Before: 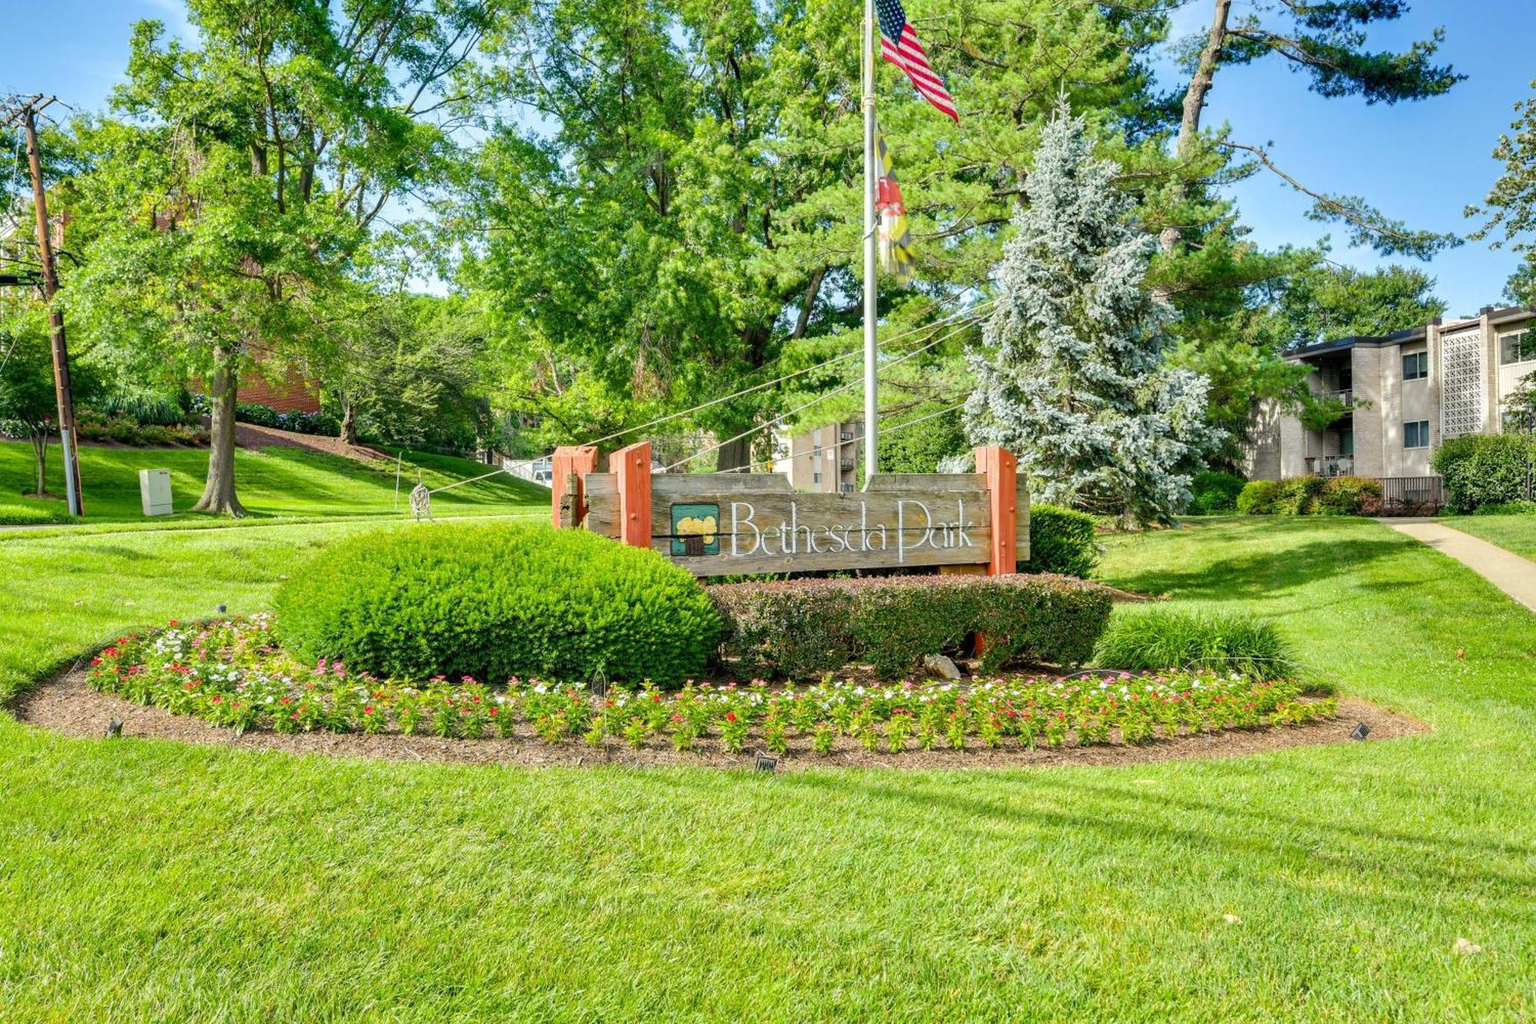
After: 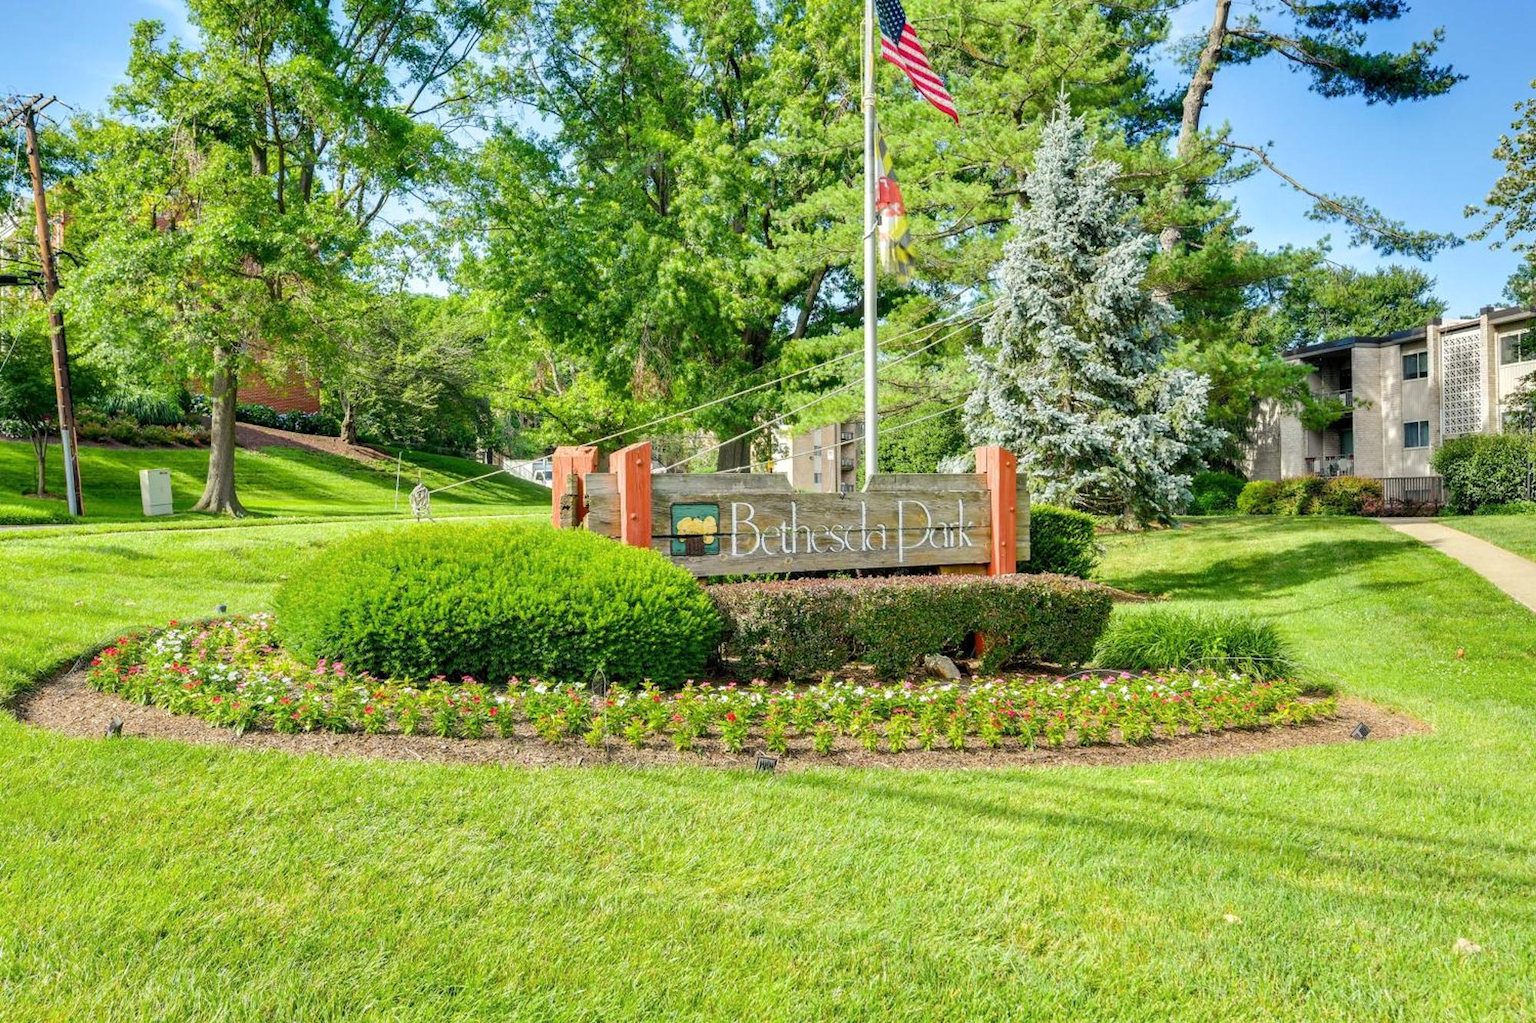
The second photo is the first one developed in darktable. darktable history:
shadows and highlights: radius 94.48, shadows -14.25, white point adjustment 0.3, highlights 31.7, compress 48.63%, soften with gaussian
